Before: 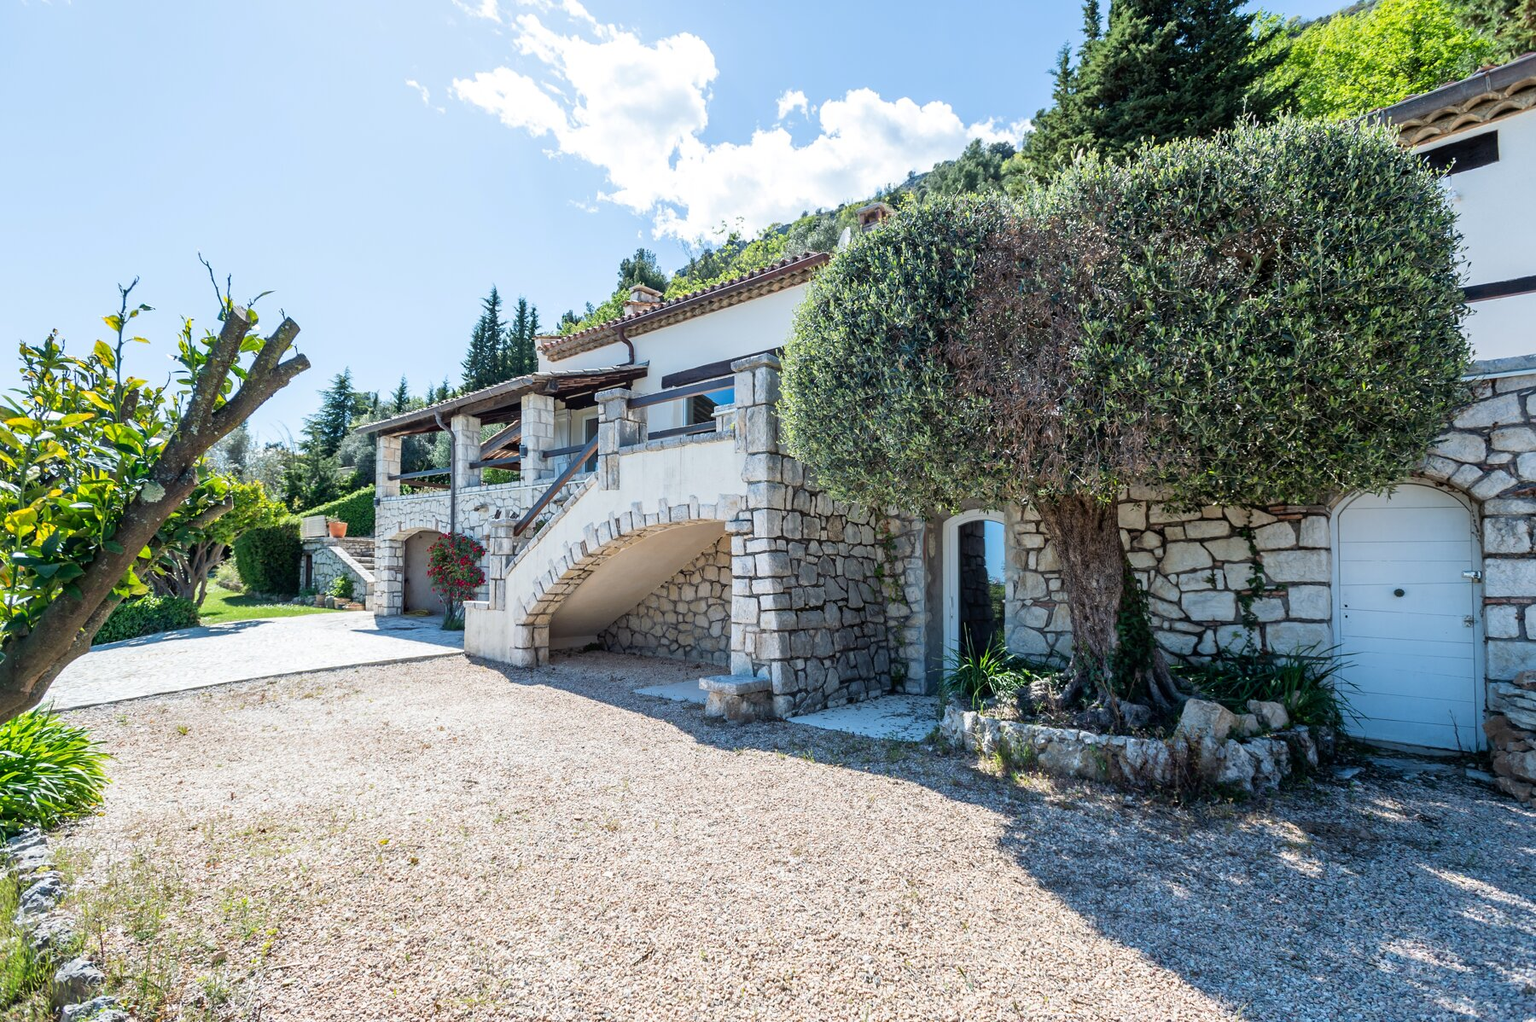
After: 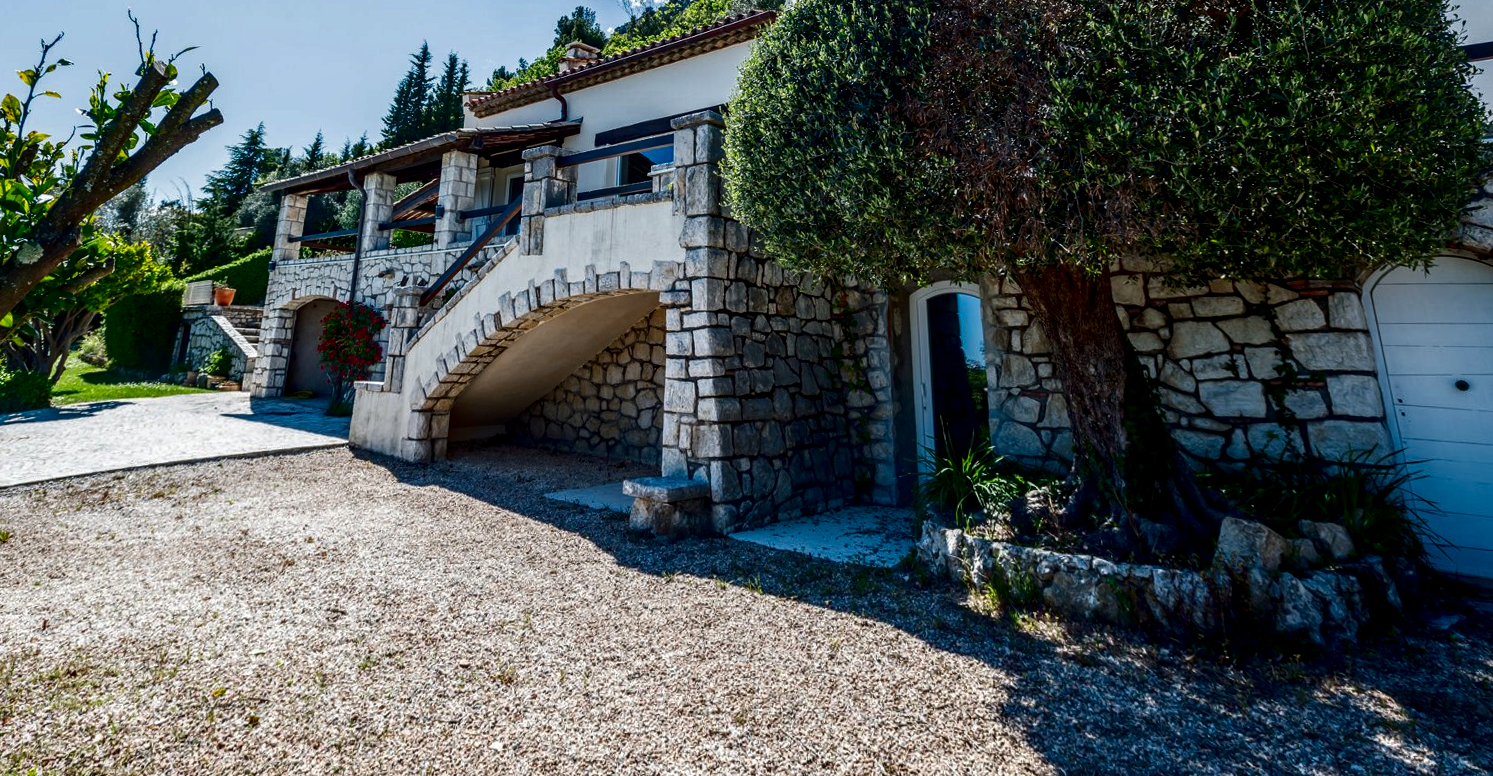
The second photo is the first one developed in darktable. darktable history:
contrast brightness saturation: contrast 0.09, brightness -0.59, saturation 0.17
rotate and perspective: rotation 0.72°, lens shift (vertical) -0.352, lens shift (horizontal) -0.051, crop left 0.152, crop right 0.859, crop top 0.019, crop bottom 0.964
local contrast: detail 130%
white balance: emerald 1
crop: top 16.727%, bottom 16.727%
